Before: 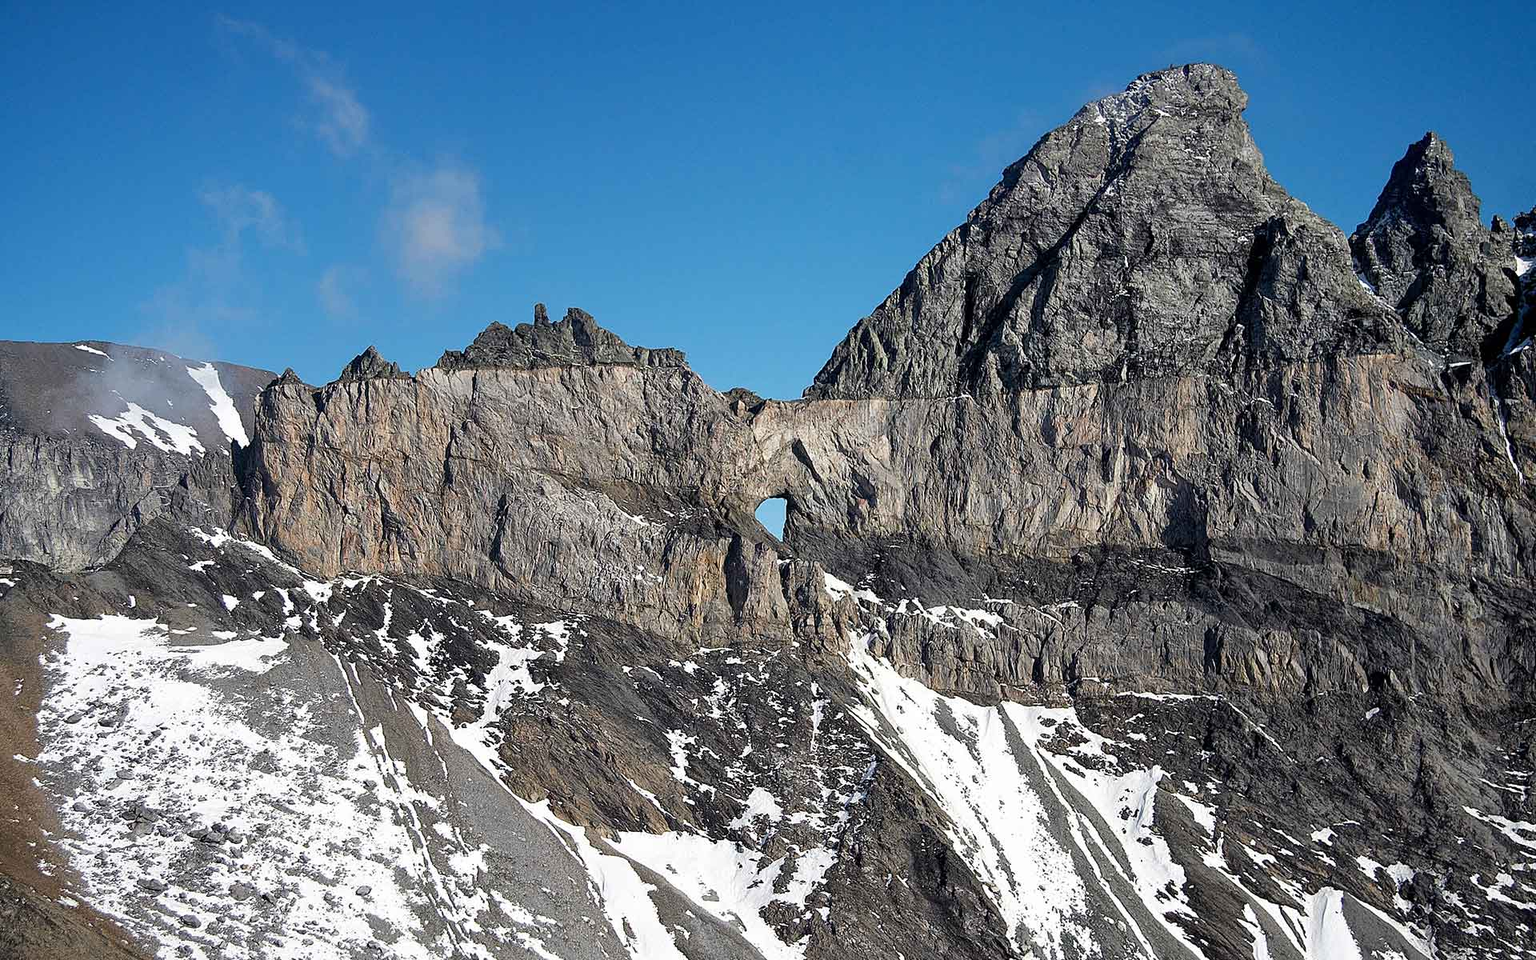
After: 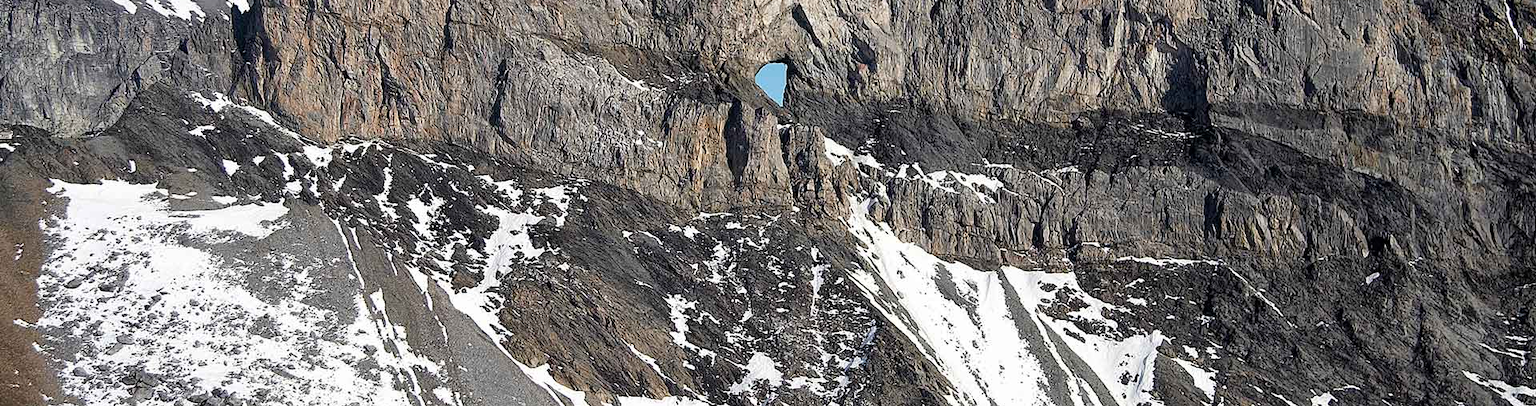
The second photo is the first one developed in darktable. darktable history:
color zones: curves: ch2 [(0, 0.5) (0.143, 0.5) (0.286, 0.416) (0.429, 0.5) (0.571, 0.5) (0.714, 0.5) (0.857, 0.5) (1, 0.5)]
crop: top 45.391%, bottom 12.218%
